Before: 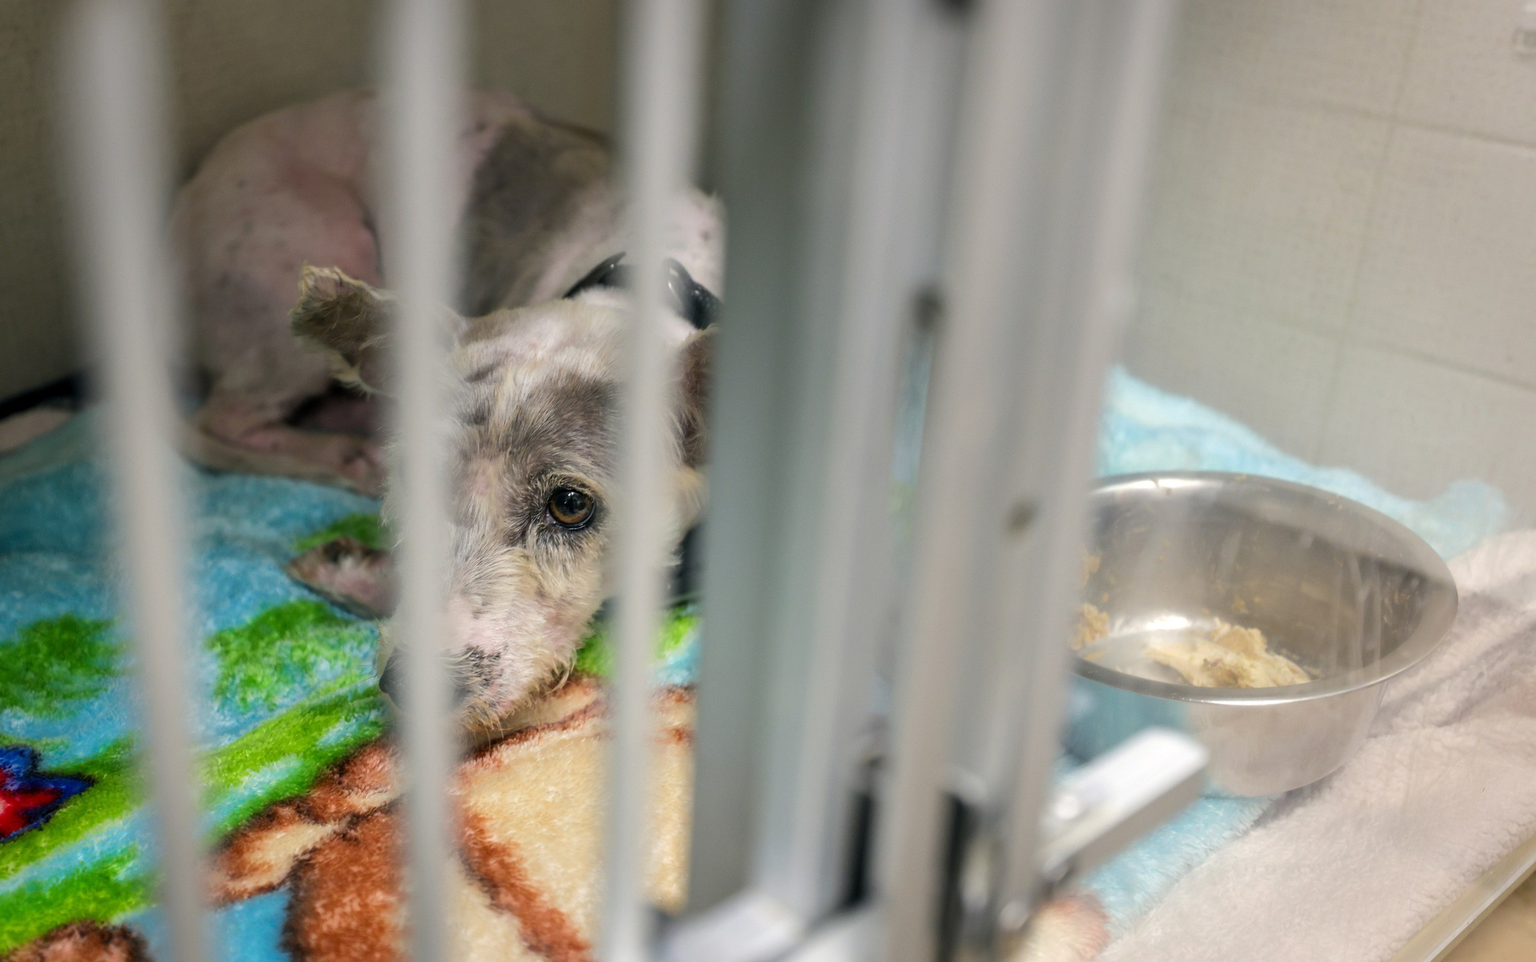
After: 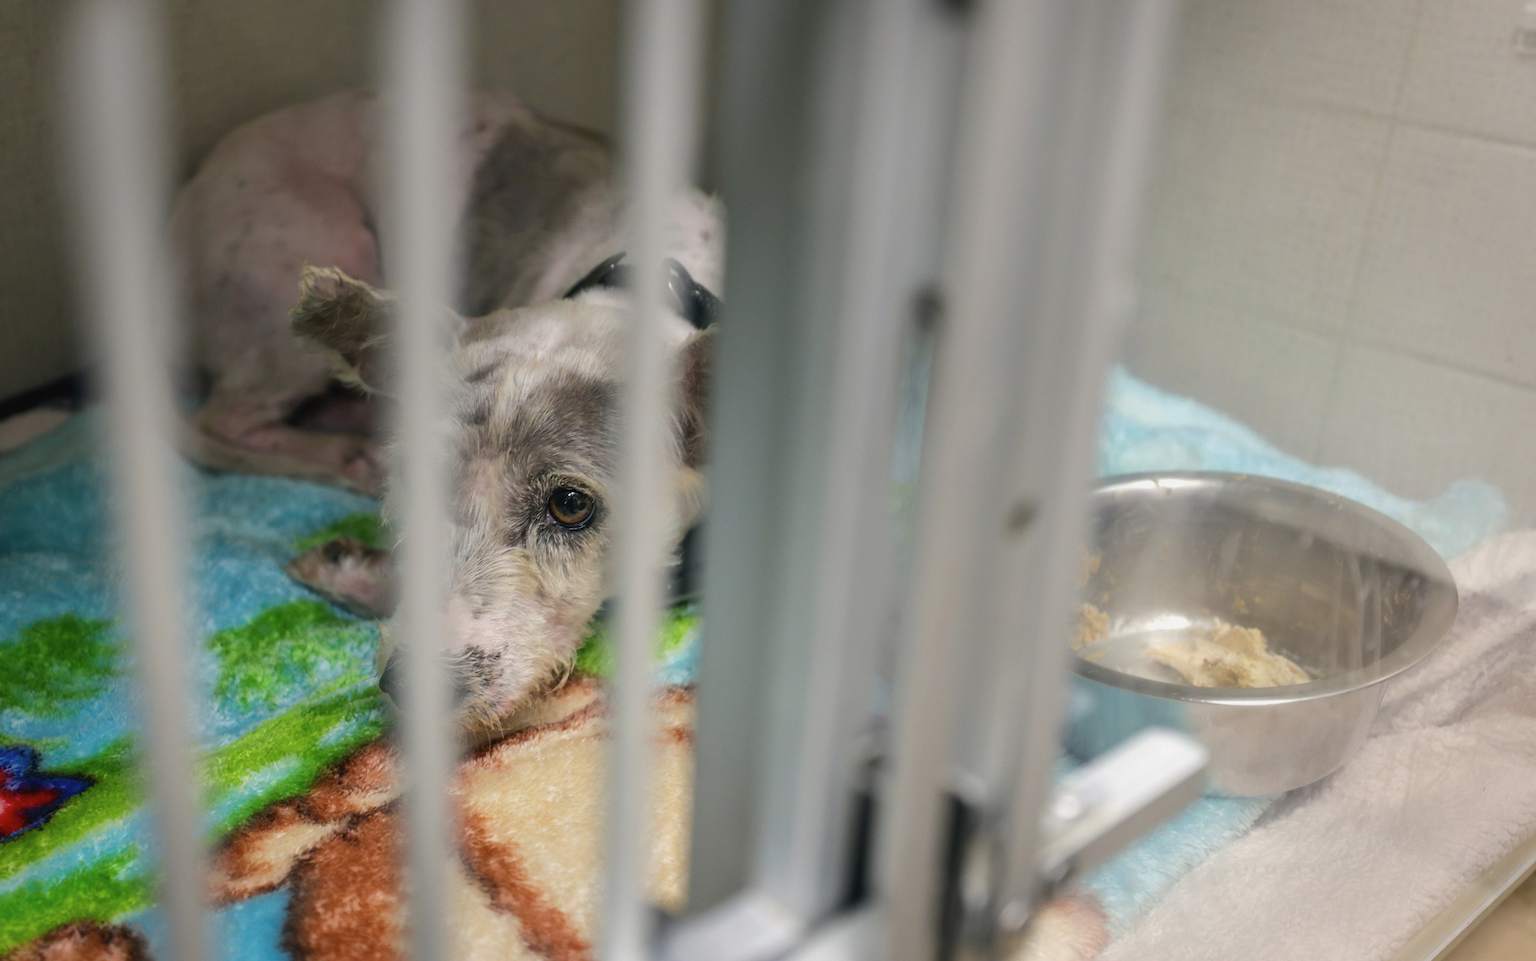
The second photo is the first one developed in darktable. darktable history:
contrast brightness saturation: contrast -0.081, brightness -0.042, saturation -0.115
